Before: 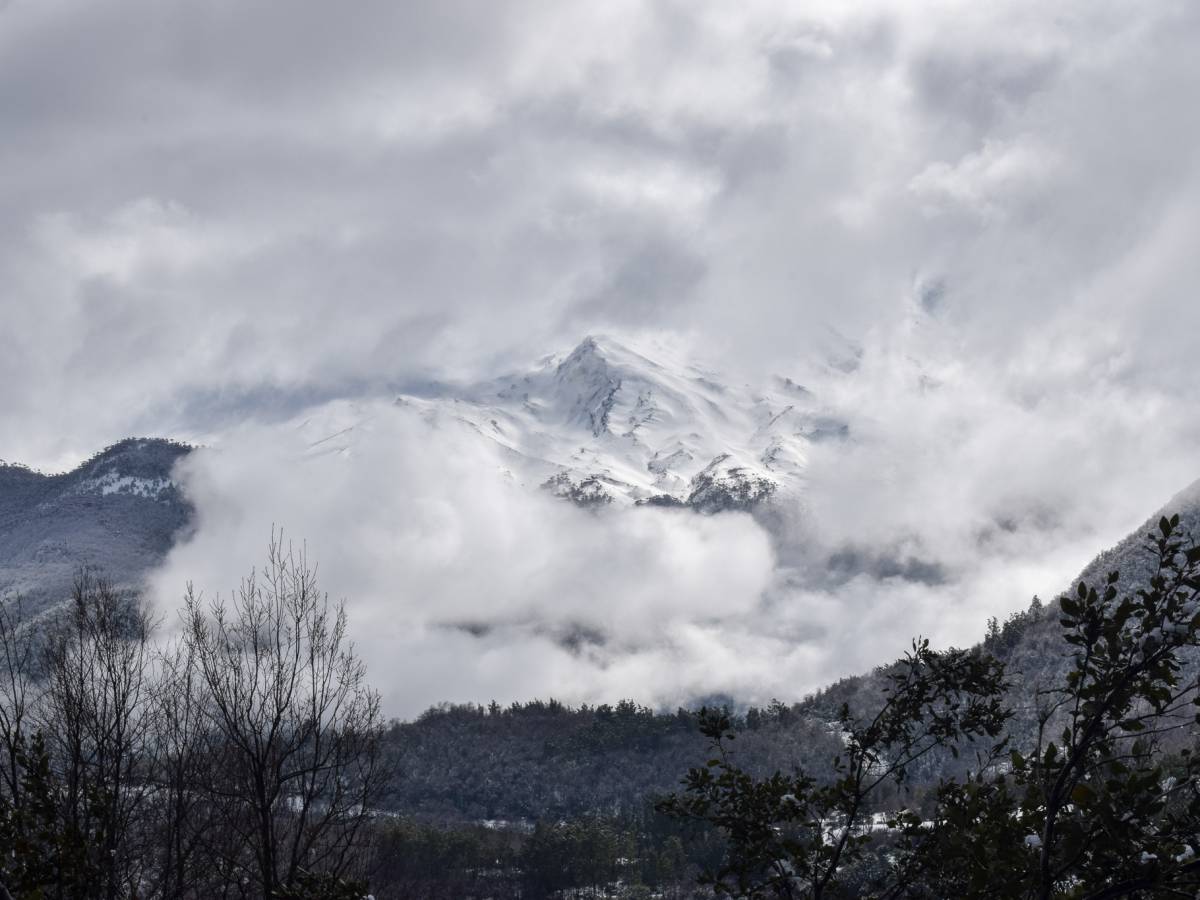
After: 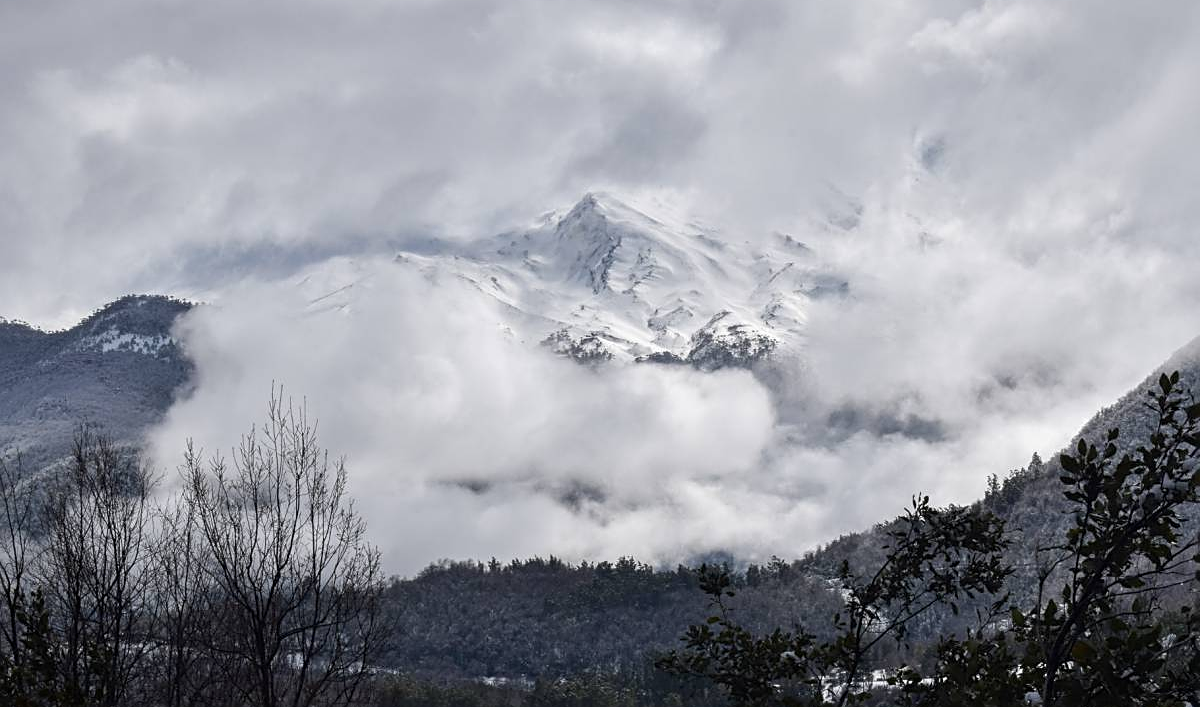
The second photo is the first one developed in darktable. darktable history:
crop and rotate: top 15.982%, bottom 5.403%
sharpen: on, module defaults
